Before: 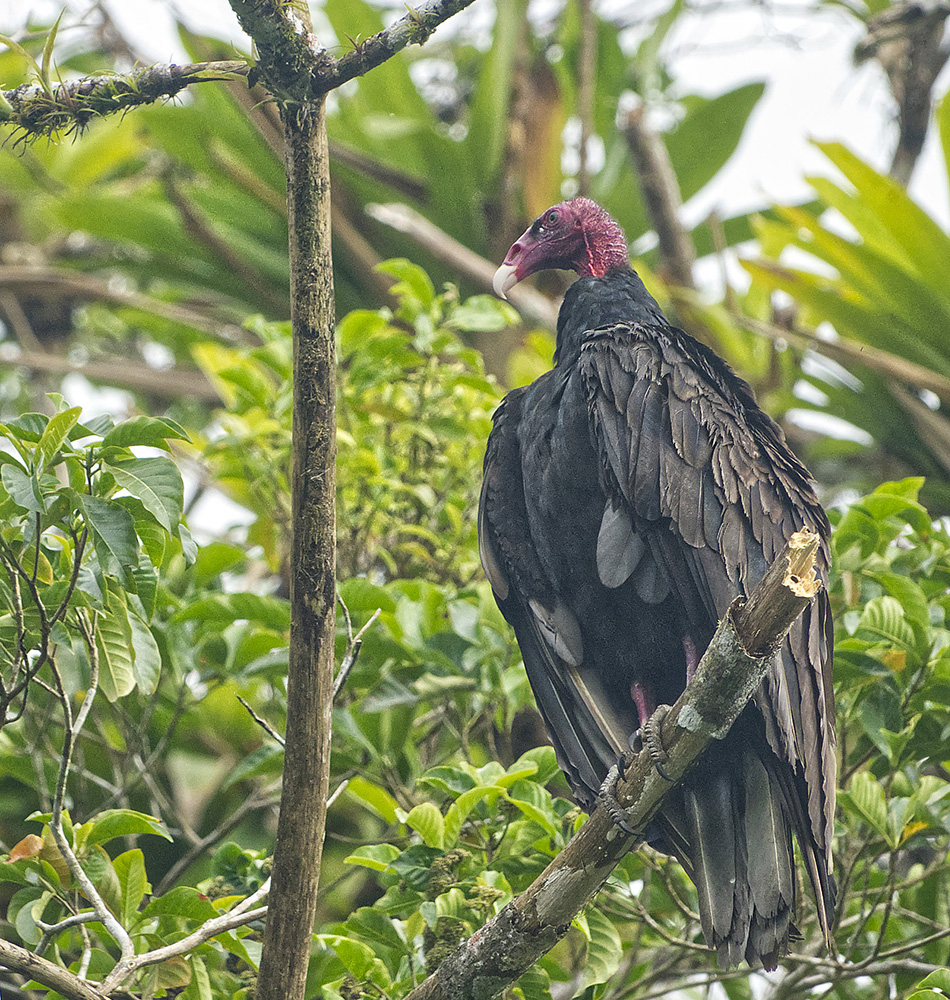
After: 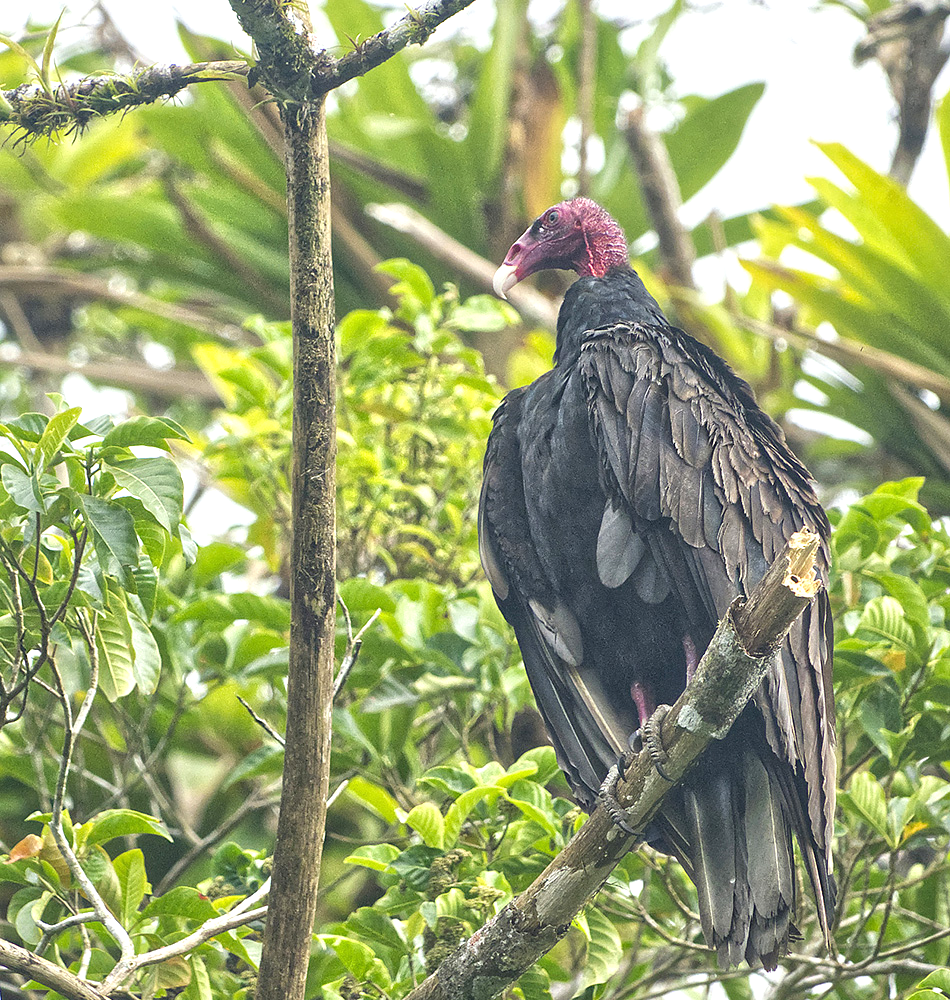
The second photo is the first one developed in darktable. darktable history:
exposure: black level correction 0, exposure 0.596 EV, compensate highlight preservation false
